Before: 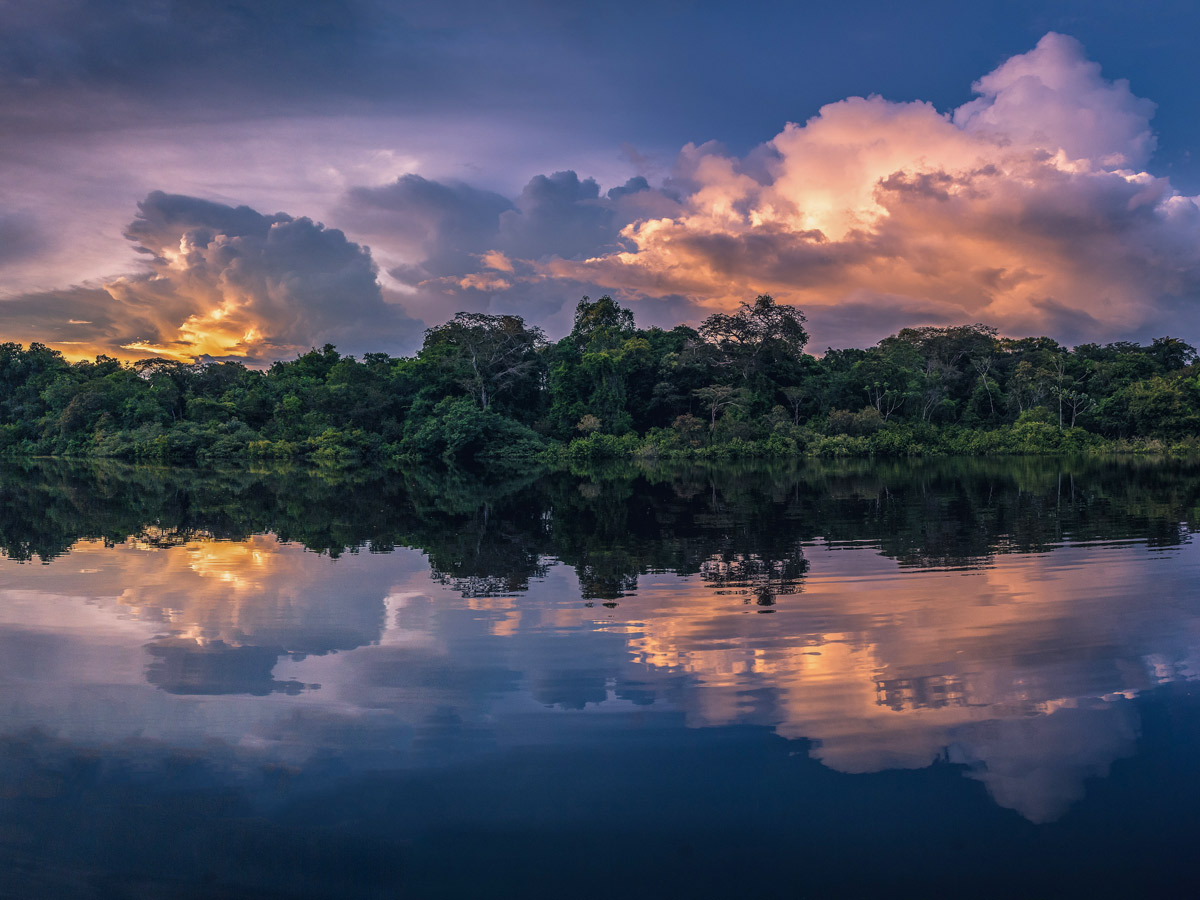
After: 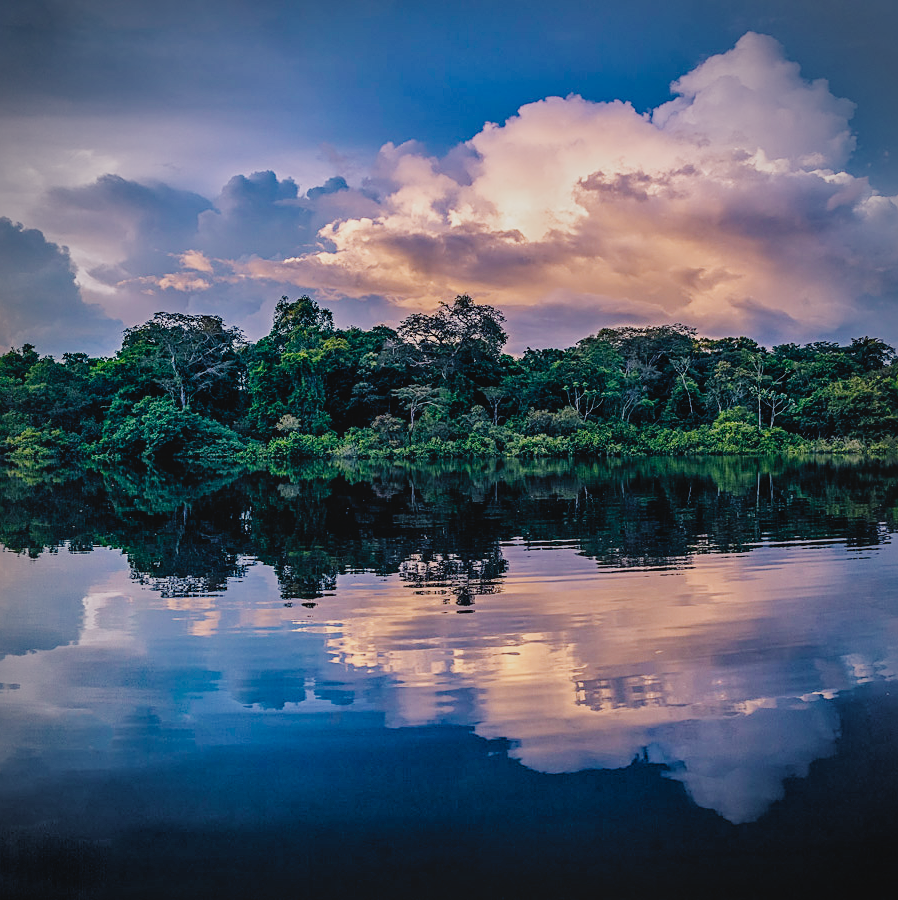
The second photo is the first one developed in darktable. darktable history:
sharpen: amount 0.492
crop and rotate: left 25.09%
exposure: black level correction 0, exposure 0.693 EV, compensate highlight preservation false
vignetting: automatic ratio true, unbound false
filmic rgb: black relative exposure -6.93 EV, white relative exposure 5.64 EV, hardness 2.85, preserve chrominance no, color science v5 (2021)
contrast brightness saturation: contrast -0.131, brightness 0.048, saturation -0.138
local contrast: mode bilateral grid, contrast 25, coarseness 61, detail 152%, midtone range 0.2
color balance rgb: power › luminance -7.639%, power › chroma 1.108%, power › hue 215.62°, linear chroma grading › shadows 10.008%, linear chroma grading › highlights 10.517%, linear chroma grading › global chroma 14.789%, linear chroma grading › mid-tones 14.741%, perceptual saturation grading › global saturation 13.894%, perceptual saturation grading › highlights -25.586%, perceptual saturation grading › shadows 25.891%, contrast -10.179%
